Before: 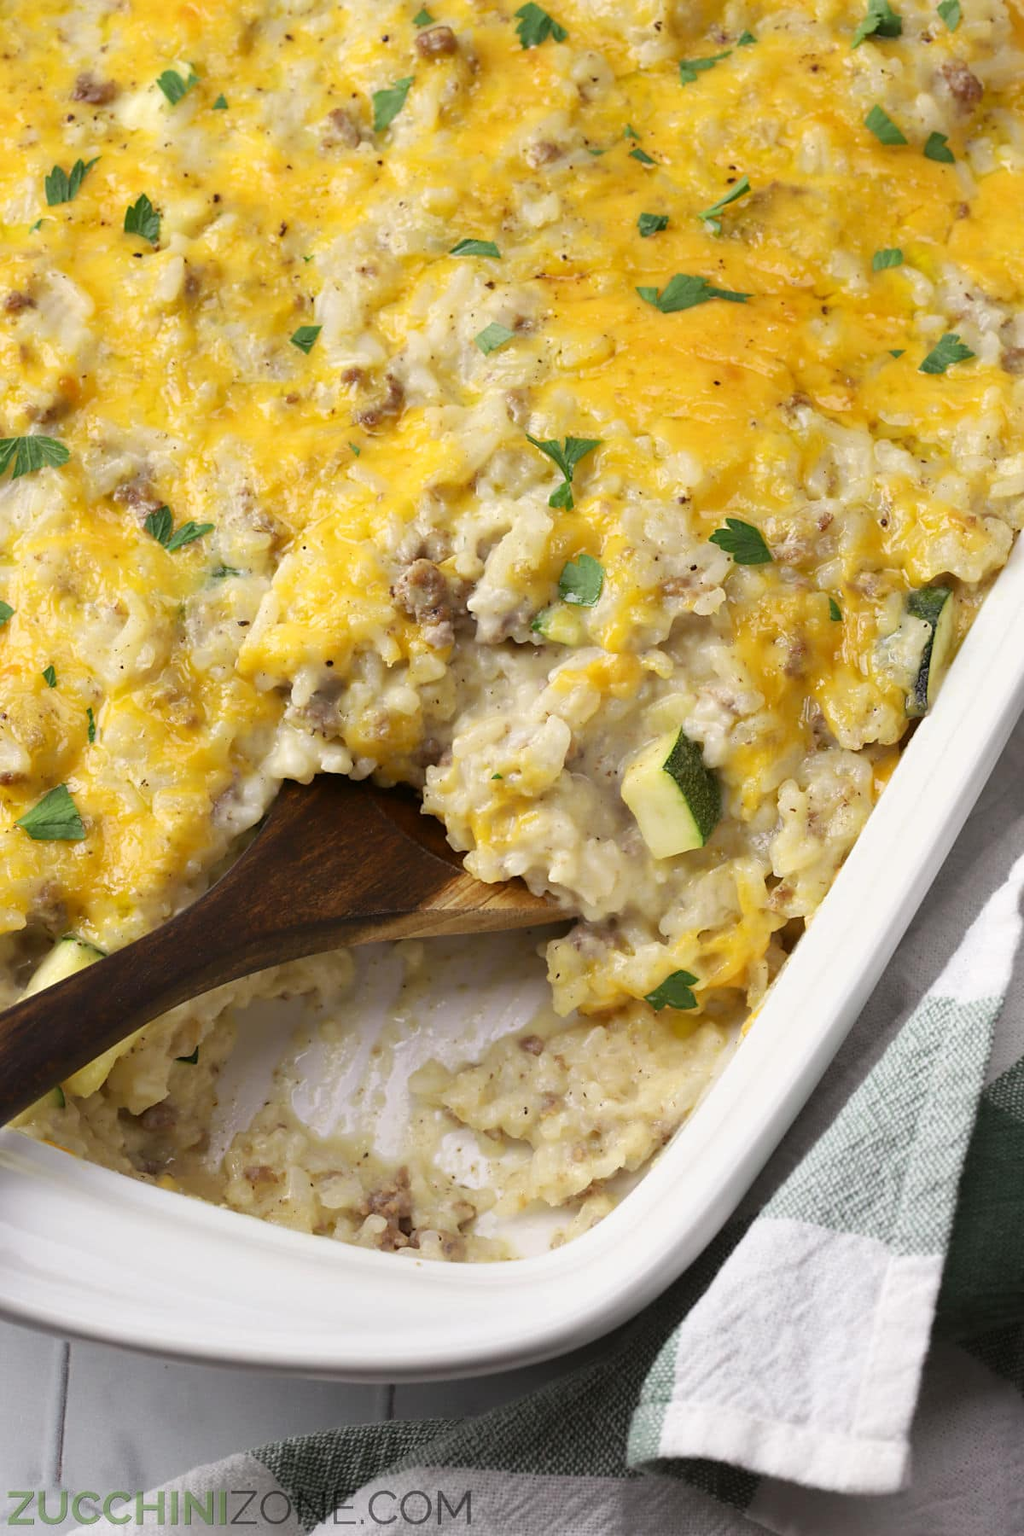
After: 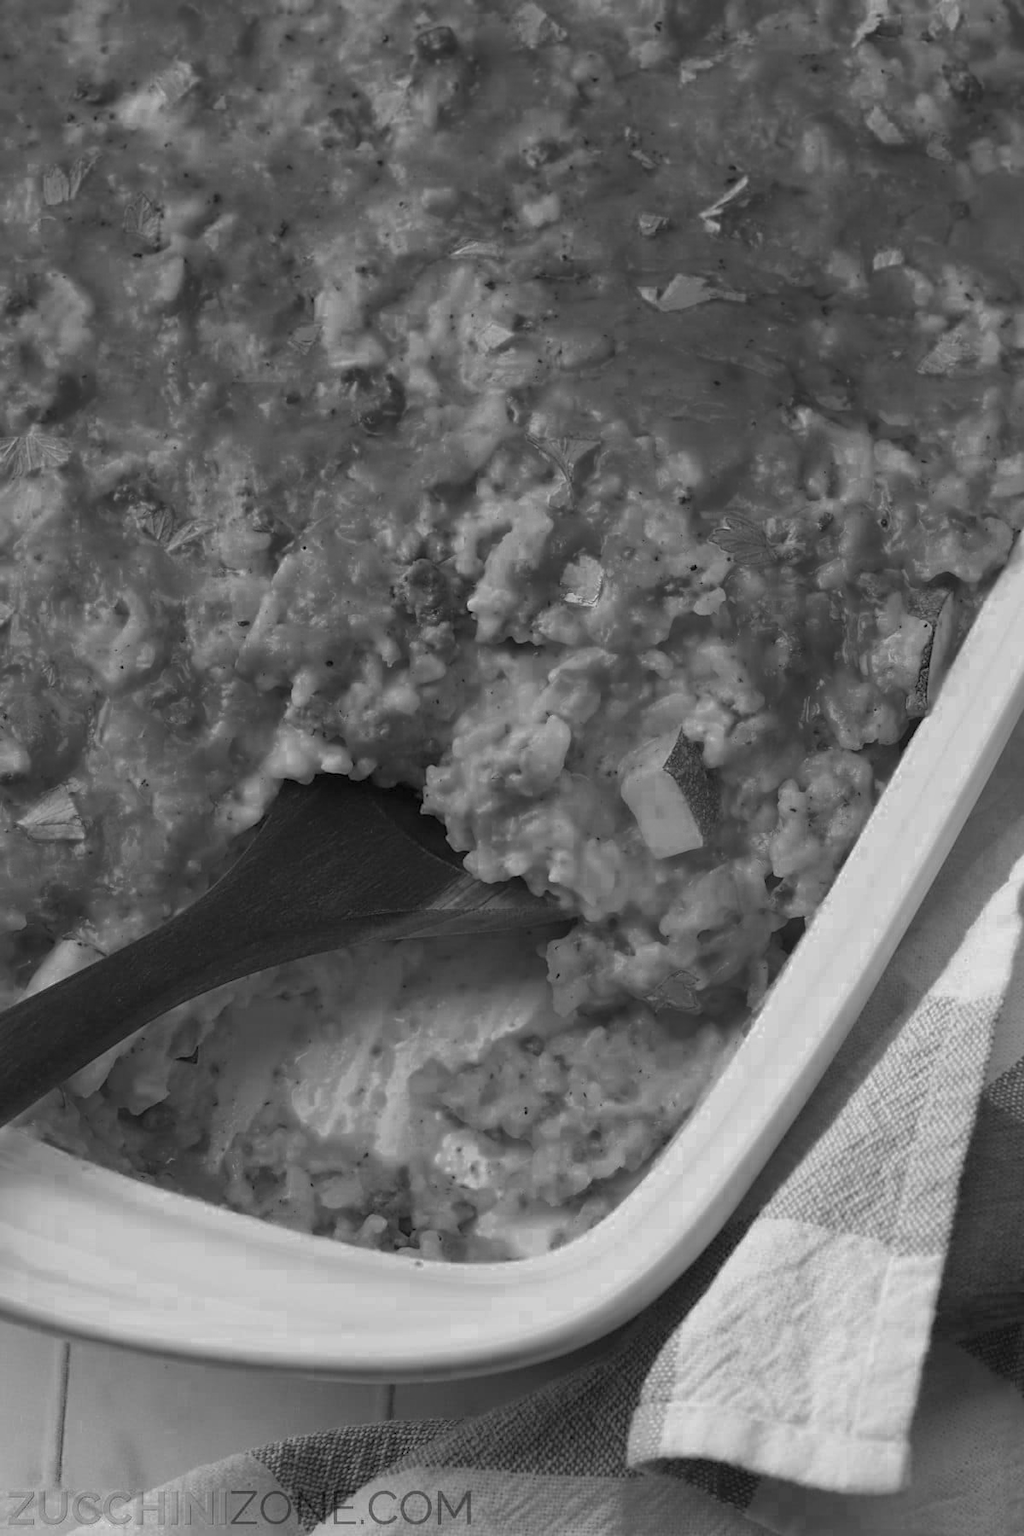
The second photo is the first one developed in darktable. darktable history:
color zones: curves: ch0 [(0.002, 0.429) (0.121, 0.212) (0.198, 0.113) (0.276, 0.344) (0.331, 0.541) (0.41, 0.56) (0.482, 0.289) (0.619, 0.227) (0.721, 0.18) (0.821, 0.435) (0.928, 0.555) (1, 0.587)]; ch1 [(0, 0) (0.143, 0) (0.286, 0) (0.429, 0) (0.571, 0) (0.714, 0) (0.857, 0)]
color correction: highlights a* 4.07, highlights b* 4.98, shadows a* -7.78, shadows b* 4.91
shadows and highlights: on, module defaults
